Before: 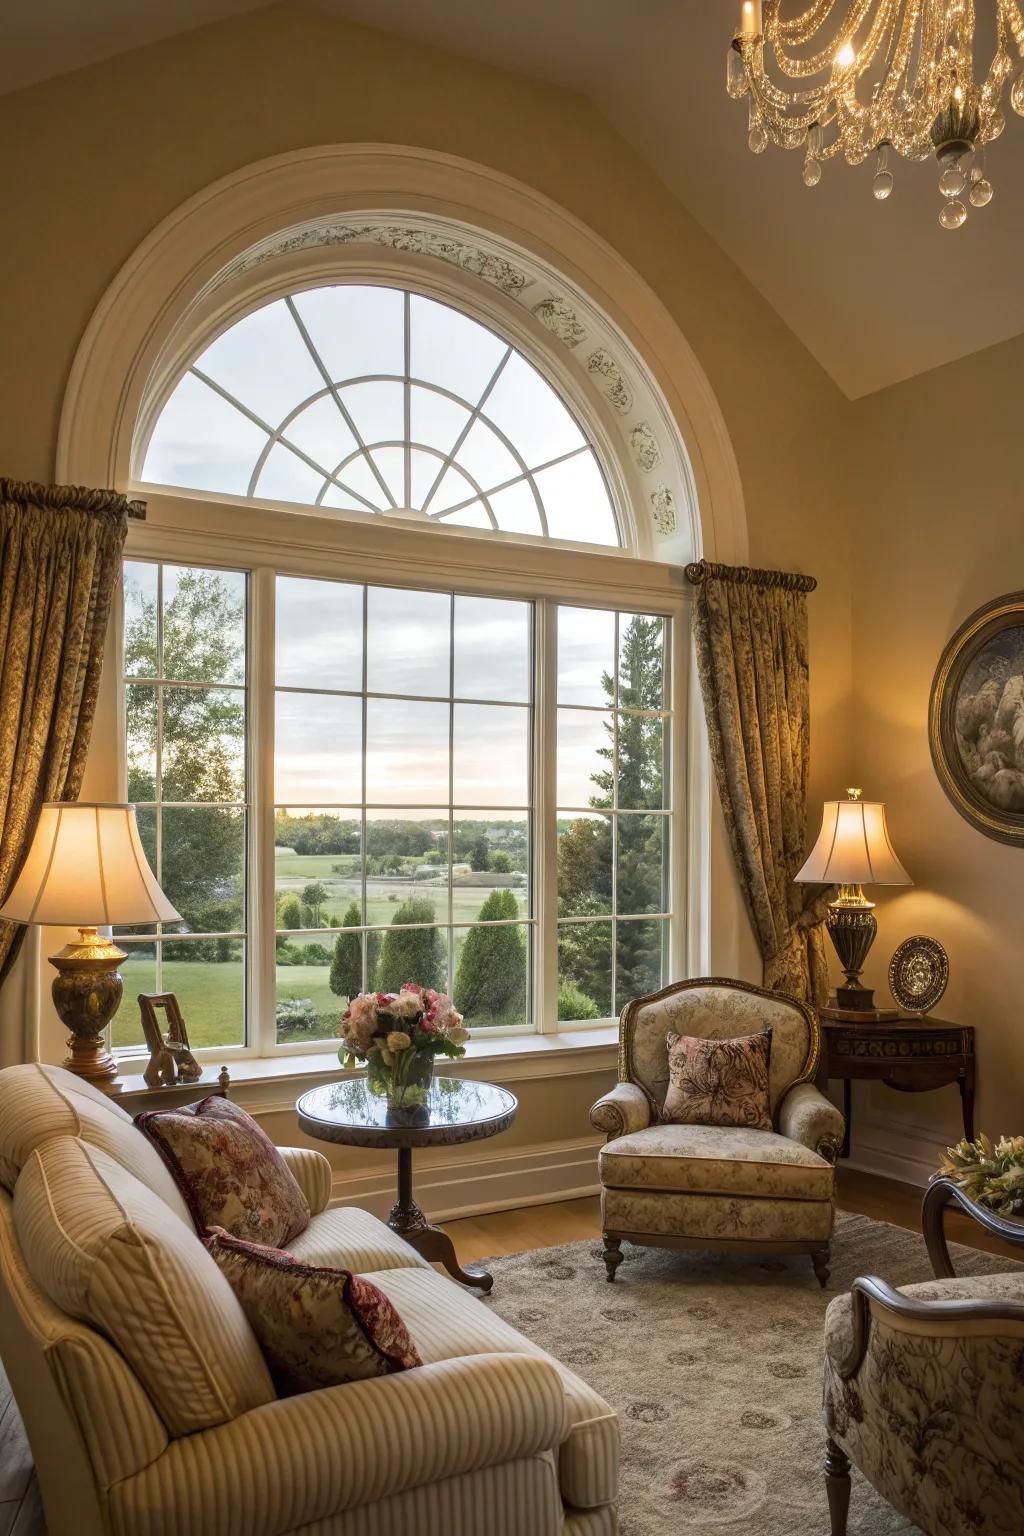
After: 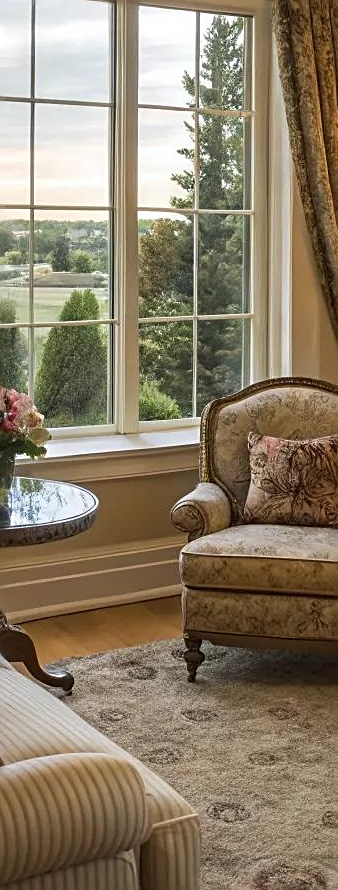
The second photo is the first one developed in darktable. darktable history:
sharpen: on, module defaults
crop: left 40.96%, top 39.076%, right 25.972%, bottom 2.966%
